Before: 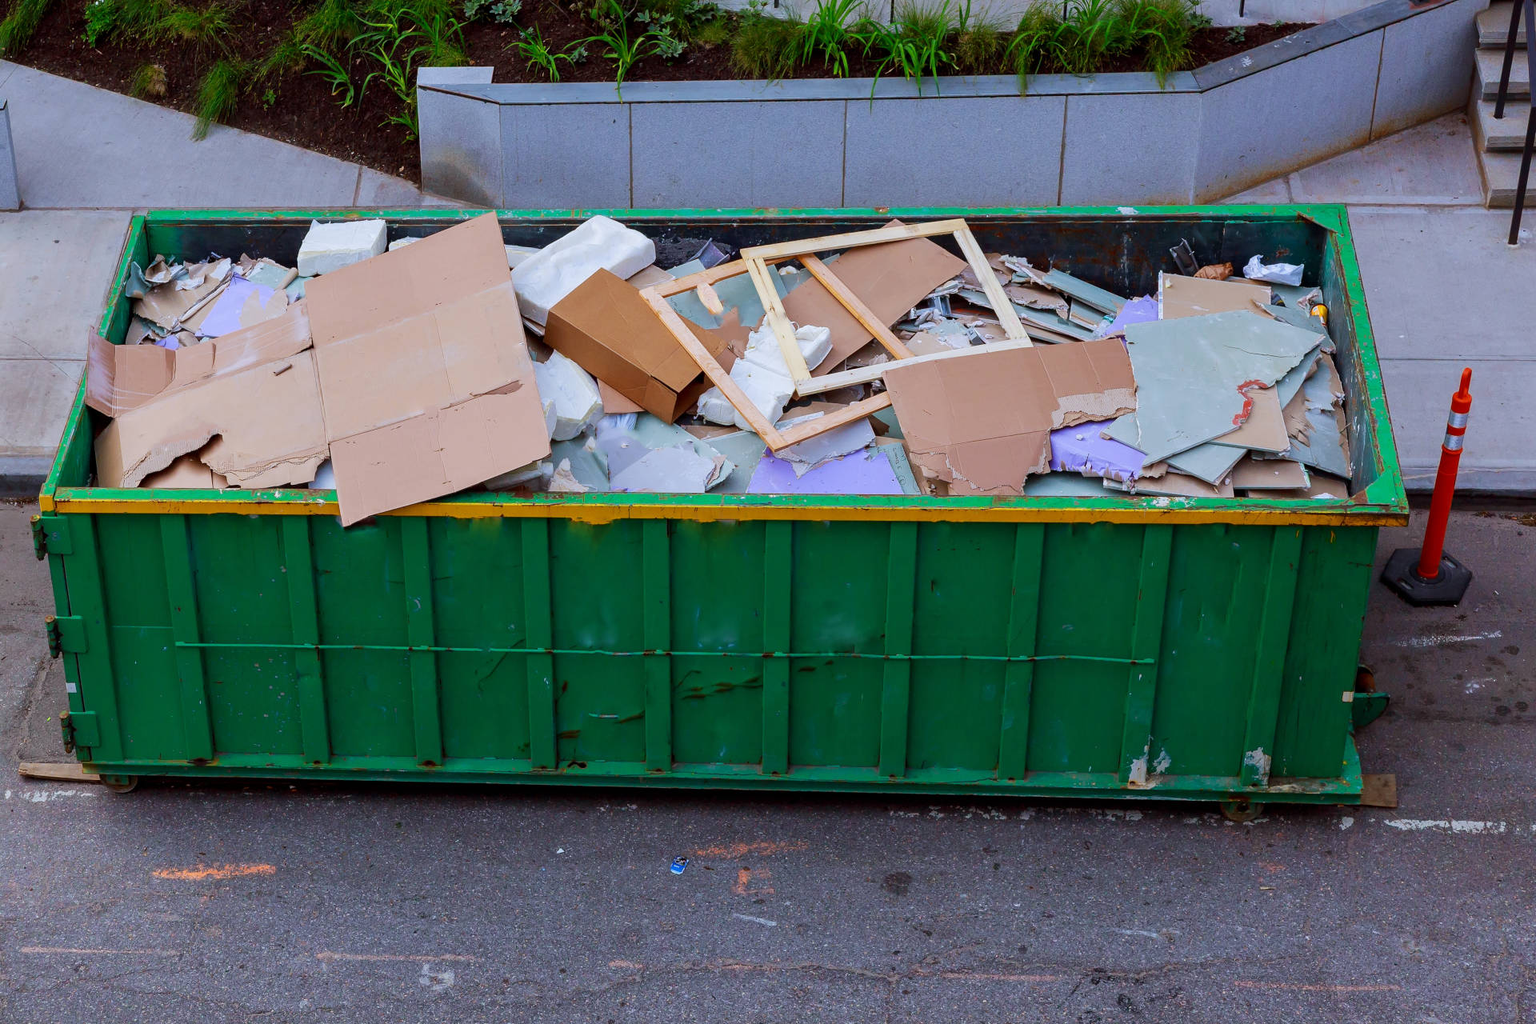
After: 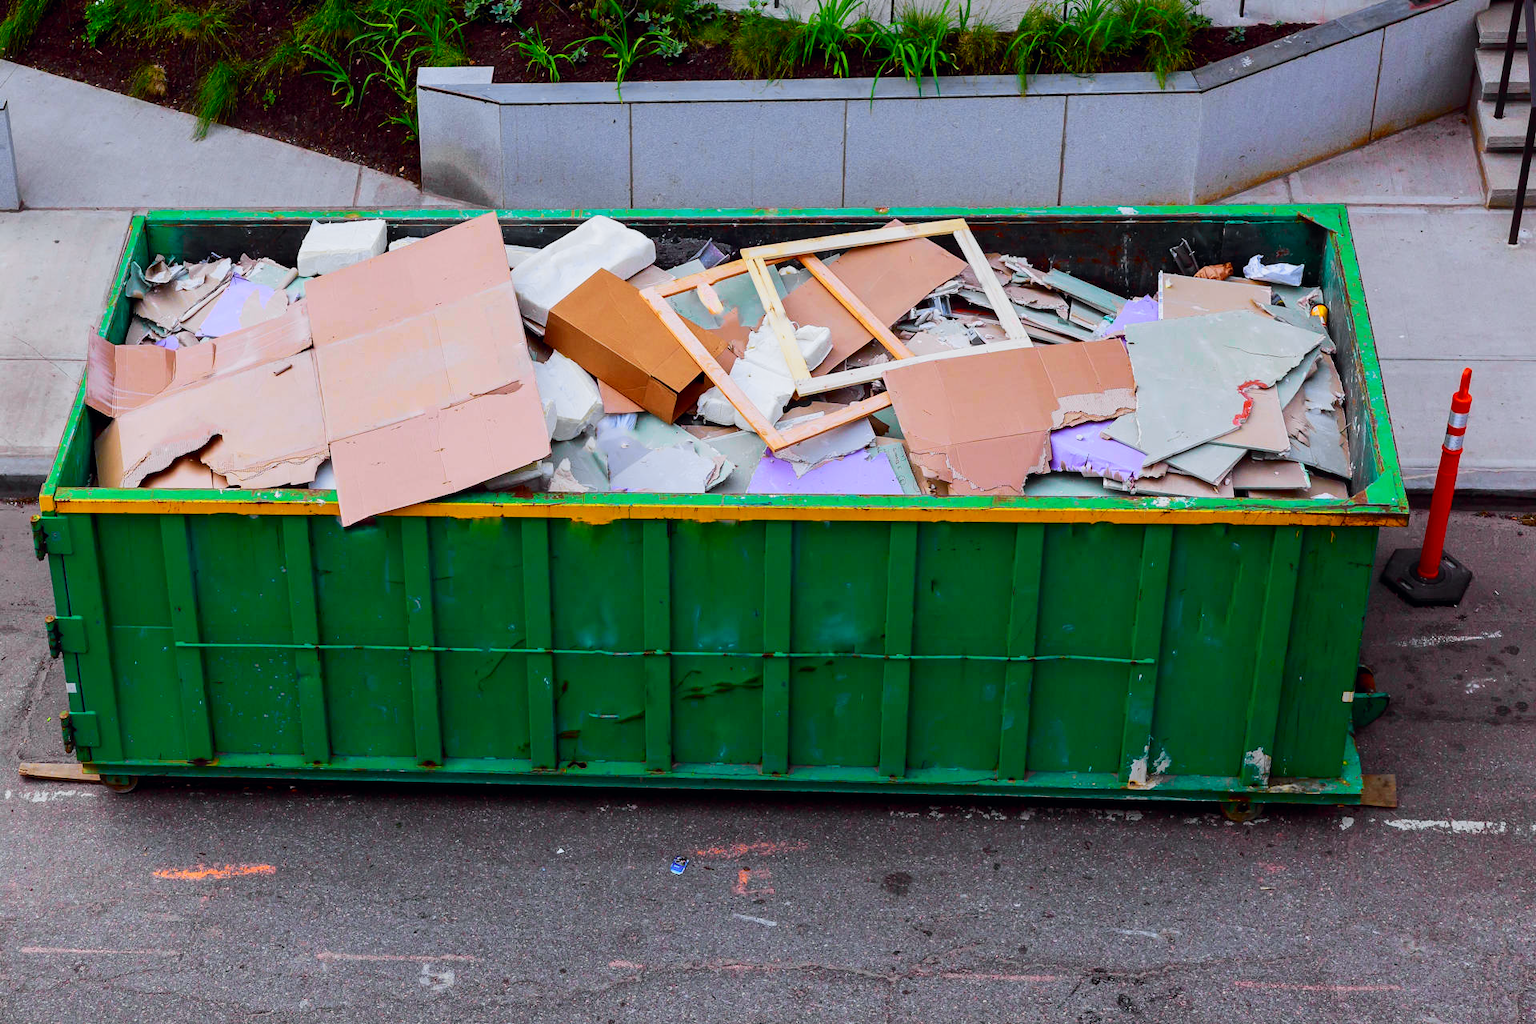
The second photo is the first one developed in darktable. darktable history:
exposure: compensate highlight preservation false
tone curve: curves: ch0 [(0, 0) (0.071, 0.047) (0.266, 0.26) (0.491, 0.552) (0.753, 0.818) (1, 0.983)]; ch1 [(0, 0) (0.346, 0.307) (0.408, 0.369) (0.463, 0.443) (0.482, 0.493) (0.502, 0.5) (0.517, 0.518) (0.55, 0.573) (0.597, 0.641) (0.651, 0.709) (1, 1)]; ch2 [(0, 0) (0.346, 0.34) (0.434, 0.46) (0.485, 0.494) (0.5, 0.494) (0.517, 0.506) (0.535, 0.545) (0.583, 0.634) (0.625, 0.686) (1, 1)], color space Lab, independent channels, preserve colors none
